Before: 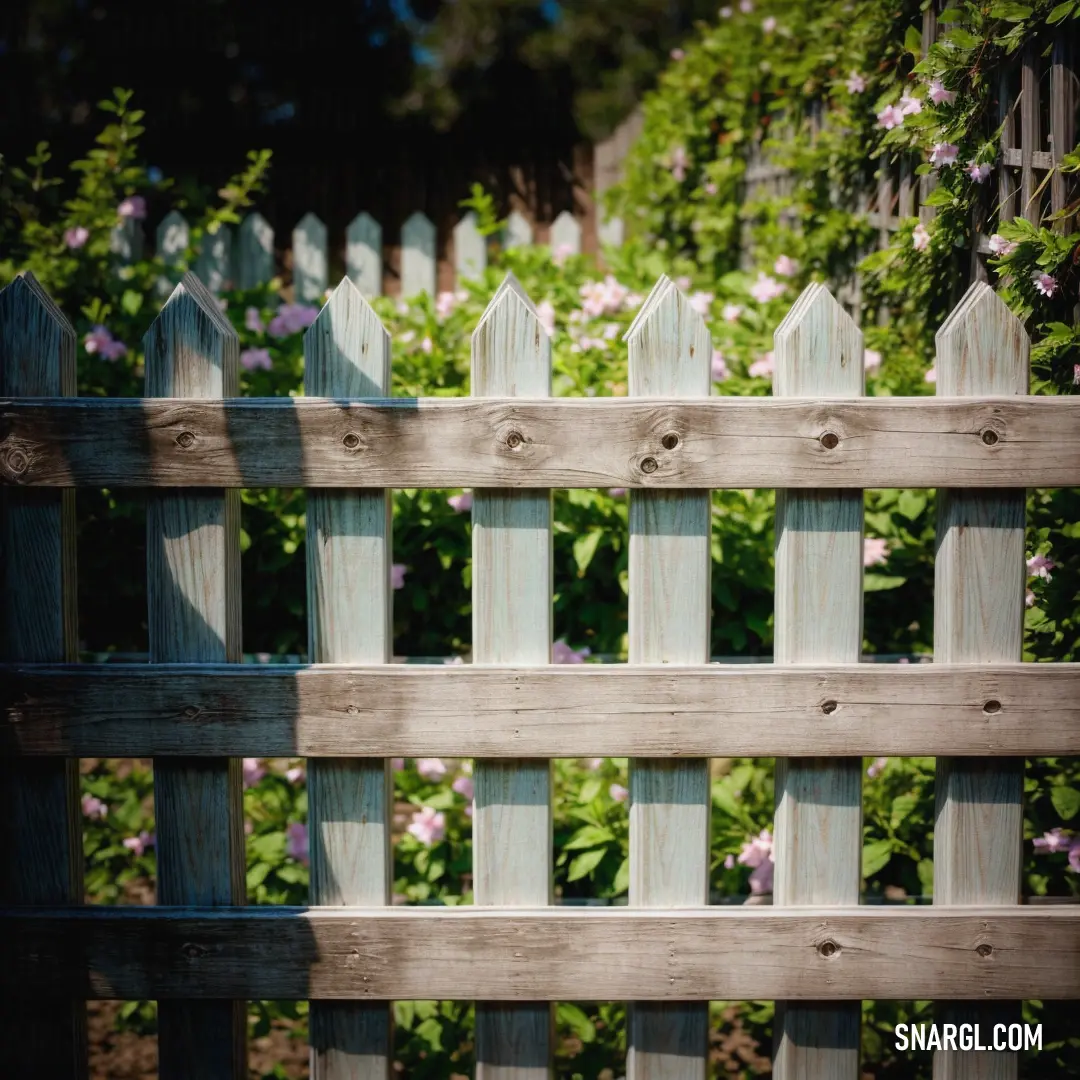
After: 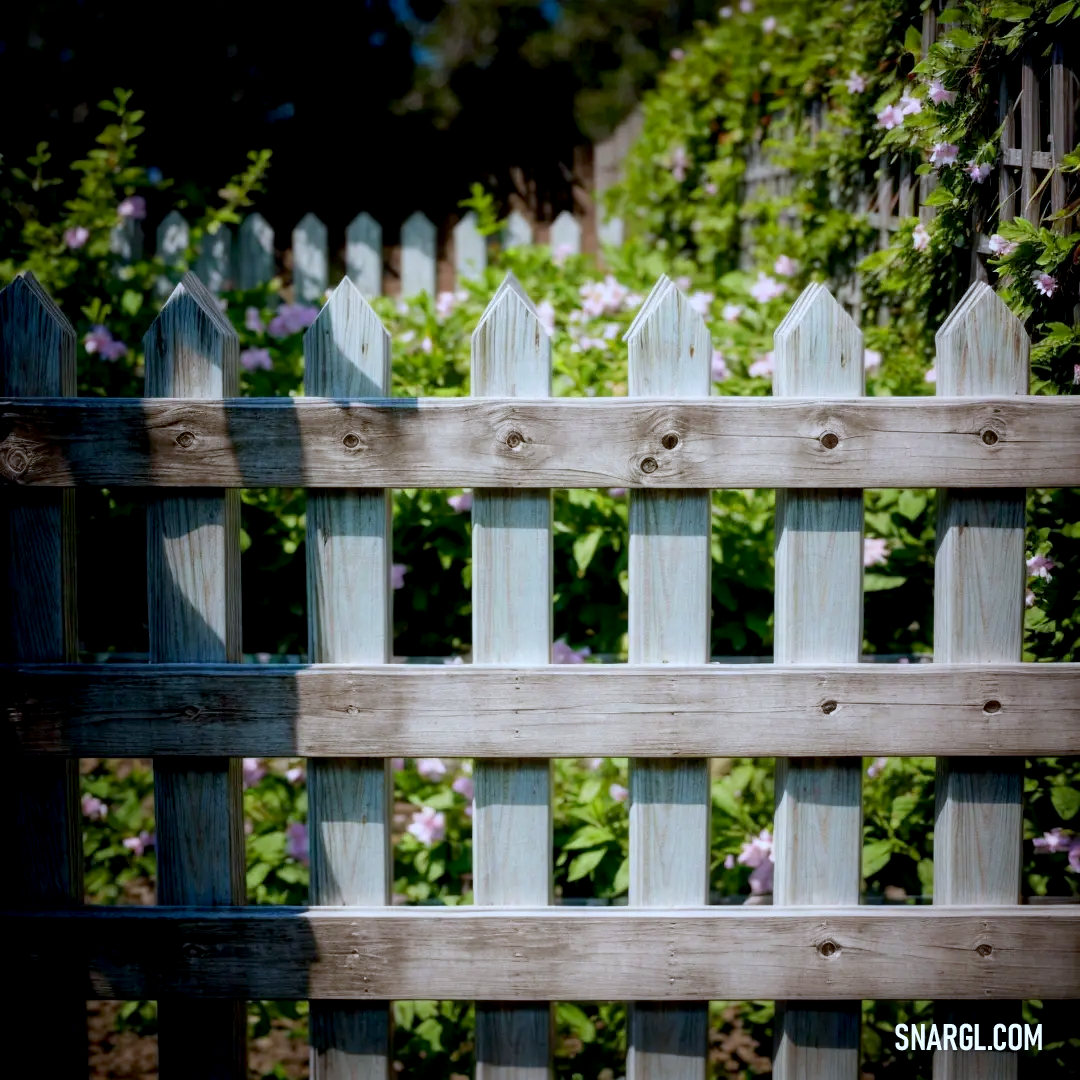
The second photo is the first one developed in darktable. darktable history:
white balance: red 0.931, blue 1.11
exposure: black level correction 0.007, compensate highlight preservation false
